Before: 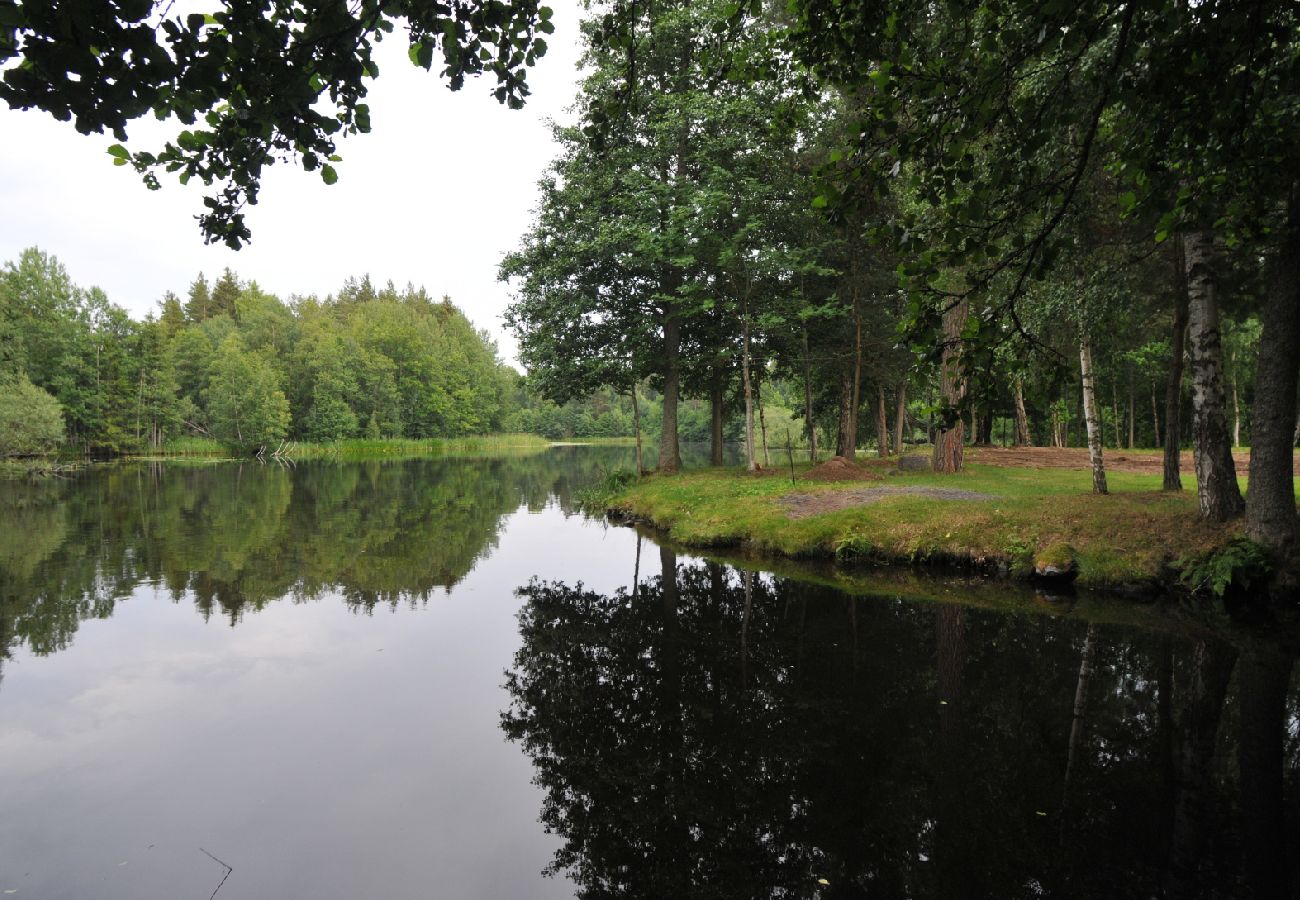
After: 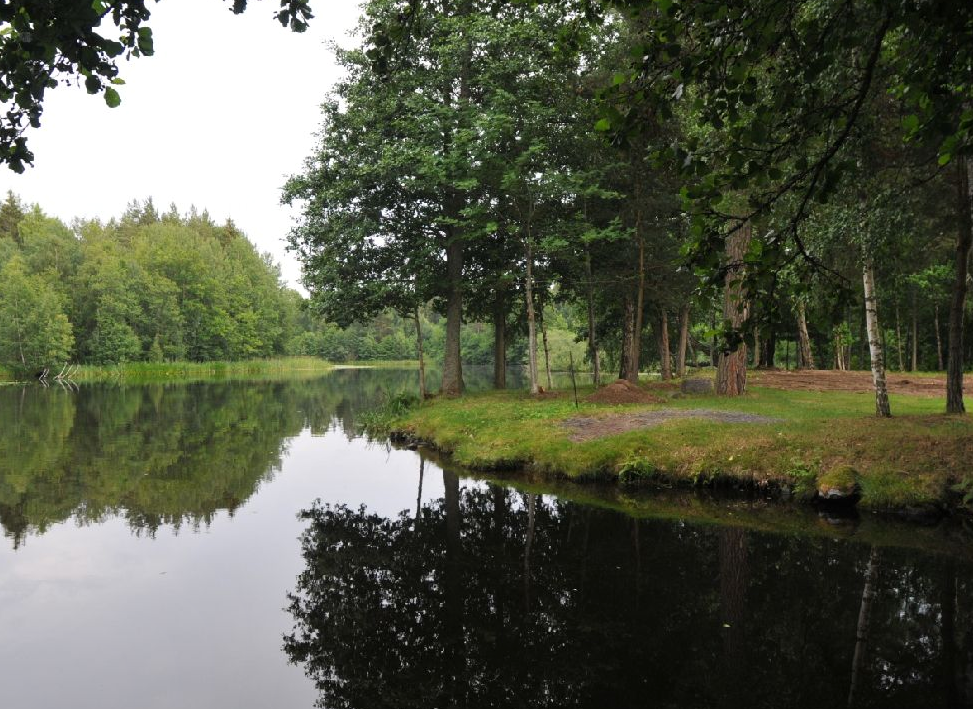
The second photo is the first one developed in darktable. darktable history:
tone equalizer: on, module defaults
crop: left 16.768%, top 8.653%, right 8.362%, bottom 12.485%
shadows and highlights: radius 93.07, shadows -14.46, white point adjustment 0.23, highlights 31.48, compress 48.23%, highlights color adjustment 52.79%, soften with gaussian
